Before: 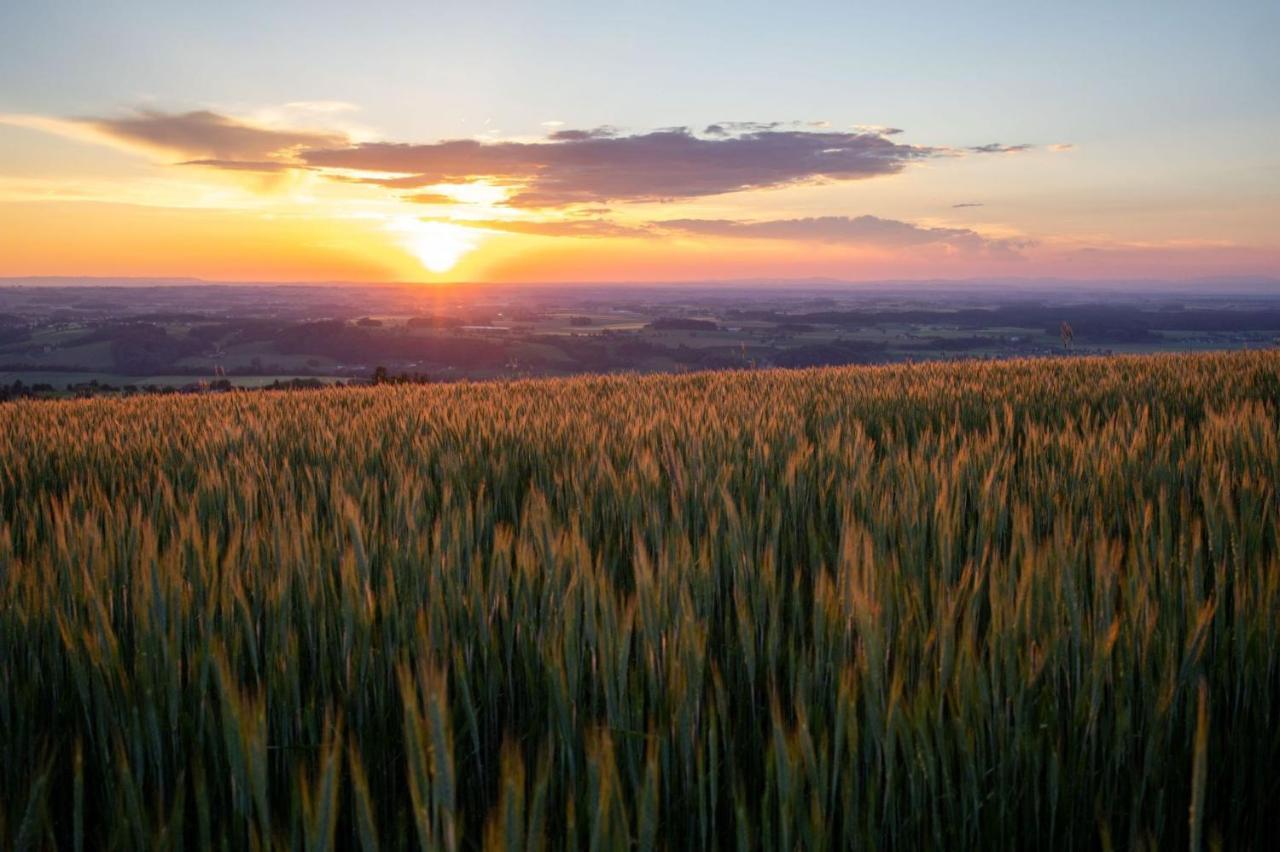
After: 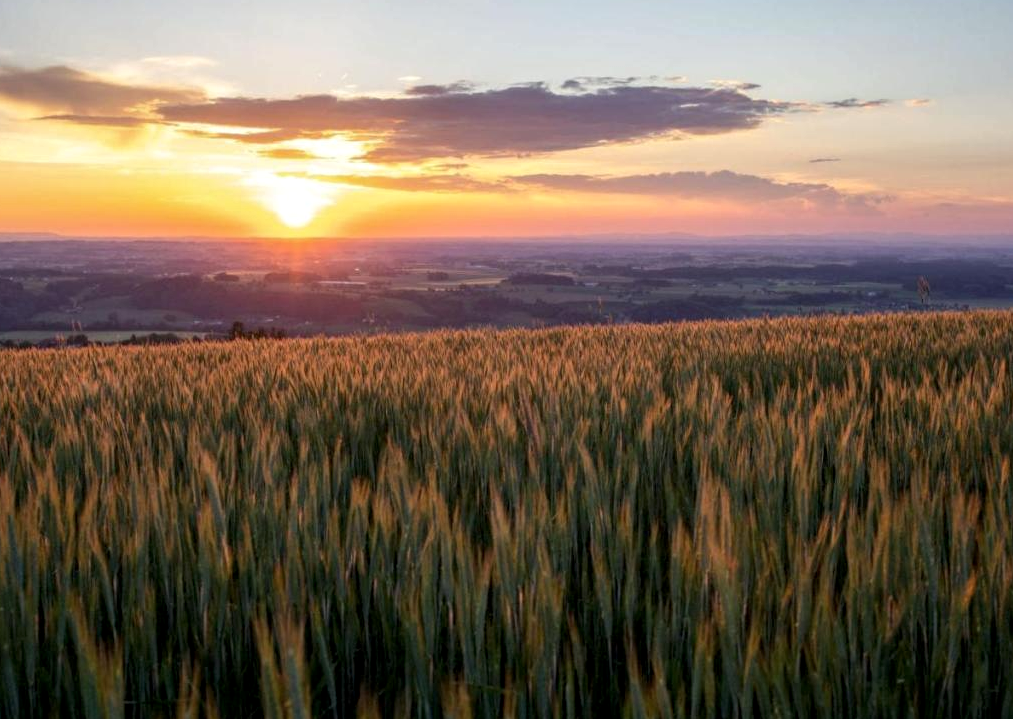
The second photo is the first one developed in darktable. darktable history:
crop: left 11.248%, top 5.34%, right 9.581%, bottom 10.264%
local contrast: on, module defaults
